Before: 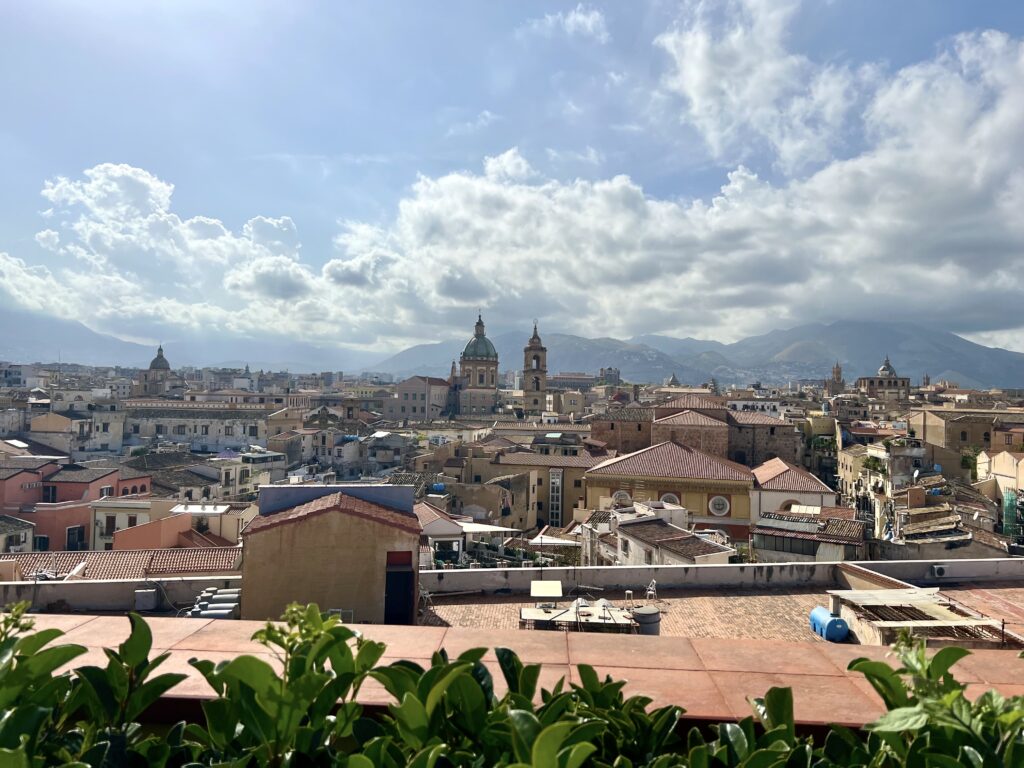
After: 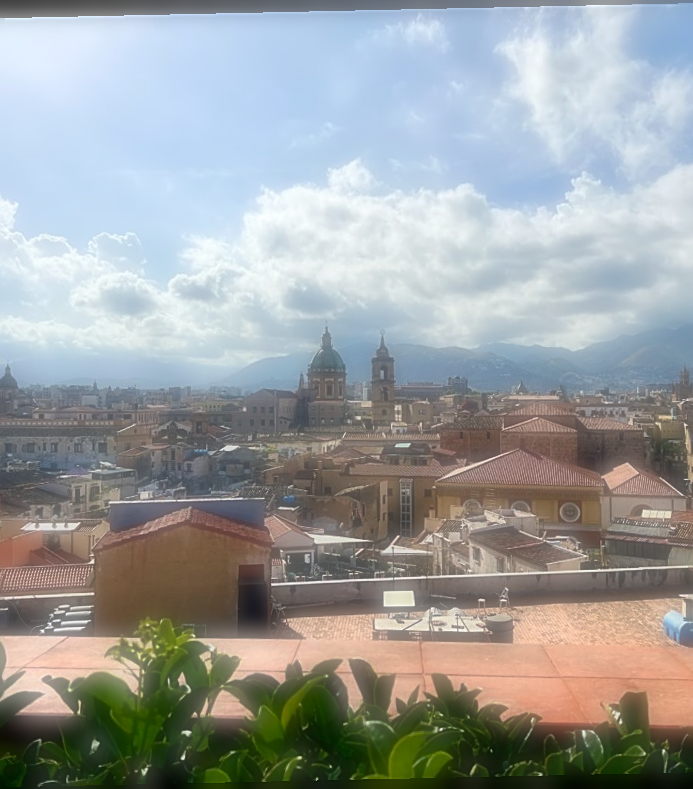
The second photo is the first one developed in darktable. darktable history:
rotate and perspective: rotation -1.24°, automatic cropping off
sharpen: on, module defaults
soften: on, module defaults
crop: left 15.419%, right 17.914%
color contrast: green-magenta contrast 1.1, blue-yellow contrast 1.1, unbound 0
